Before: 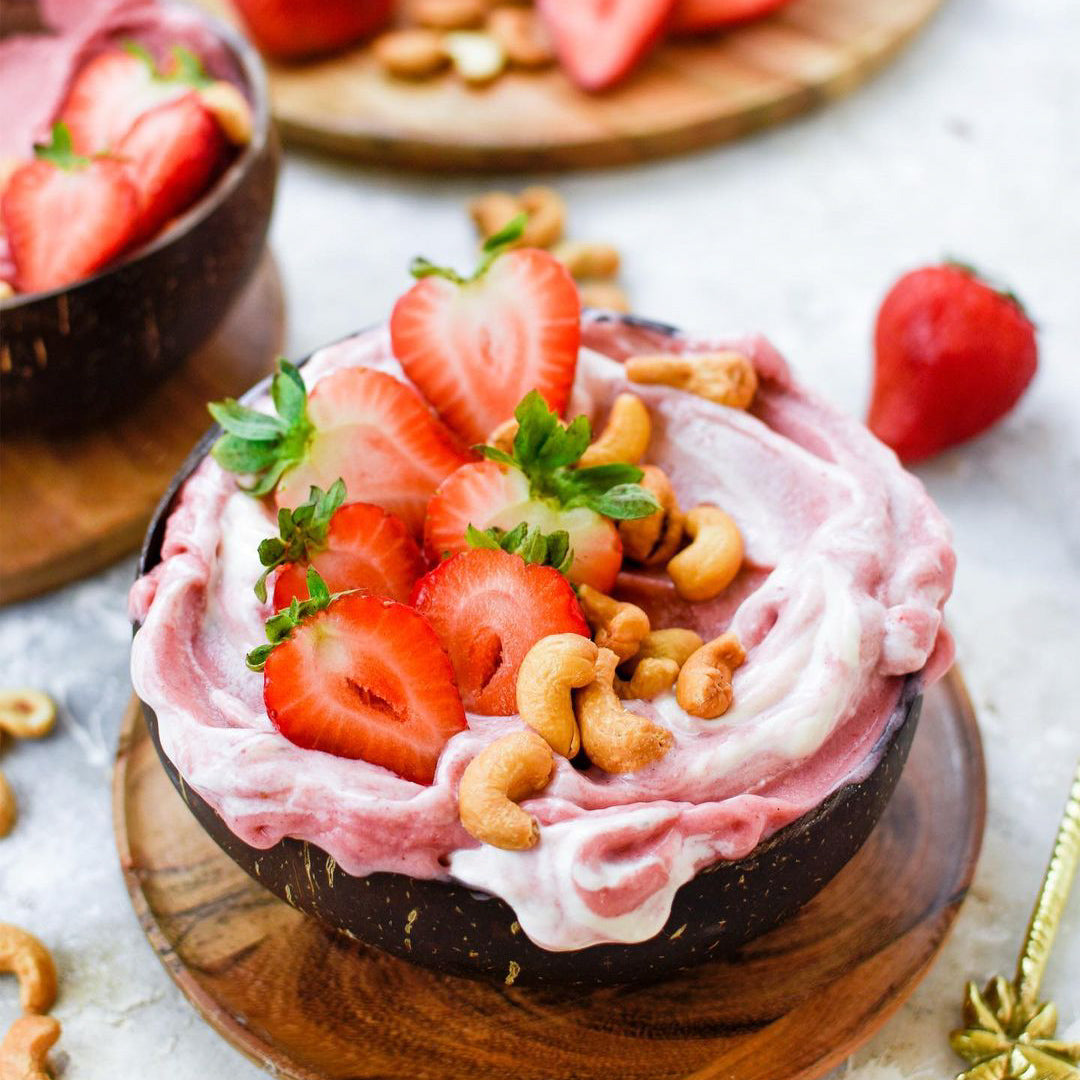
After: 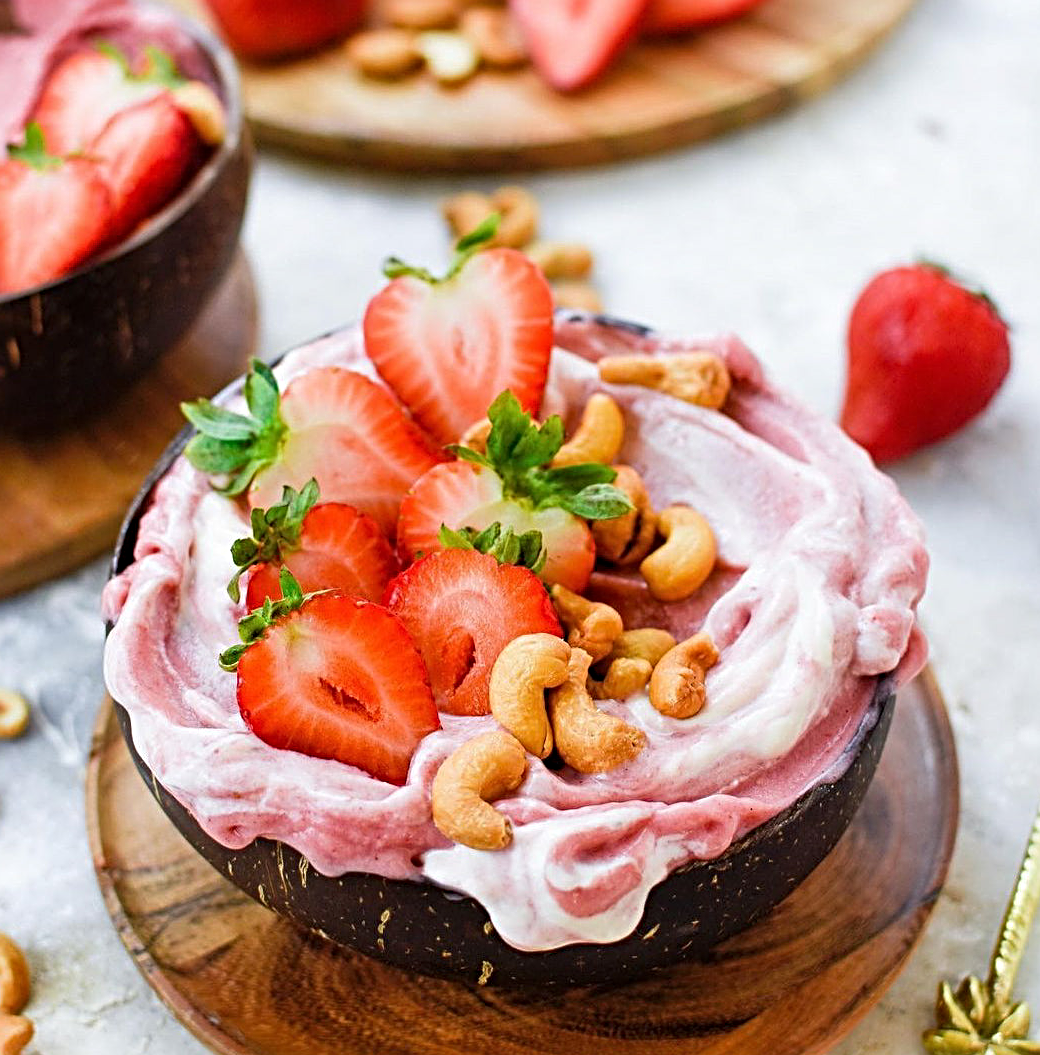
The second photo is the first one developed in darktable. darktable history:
crop and rotate: left 2.536%, right 1.107%, bottom 2.246%
white balance: red 1, blue 1
sharpen: radius 4
